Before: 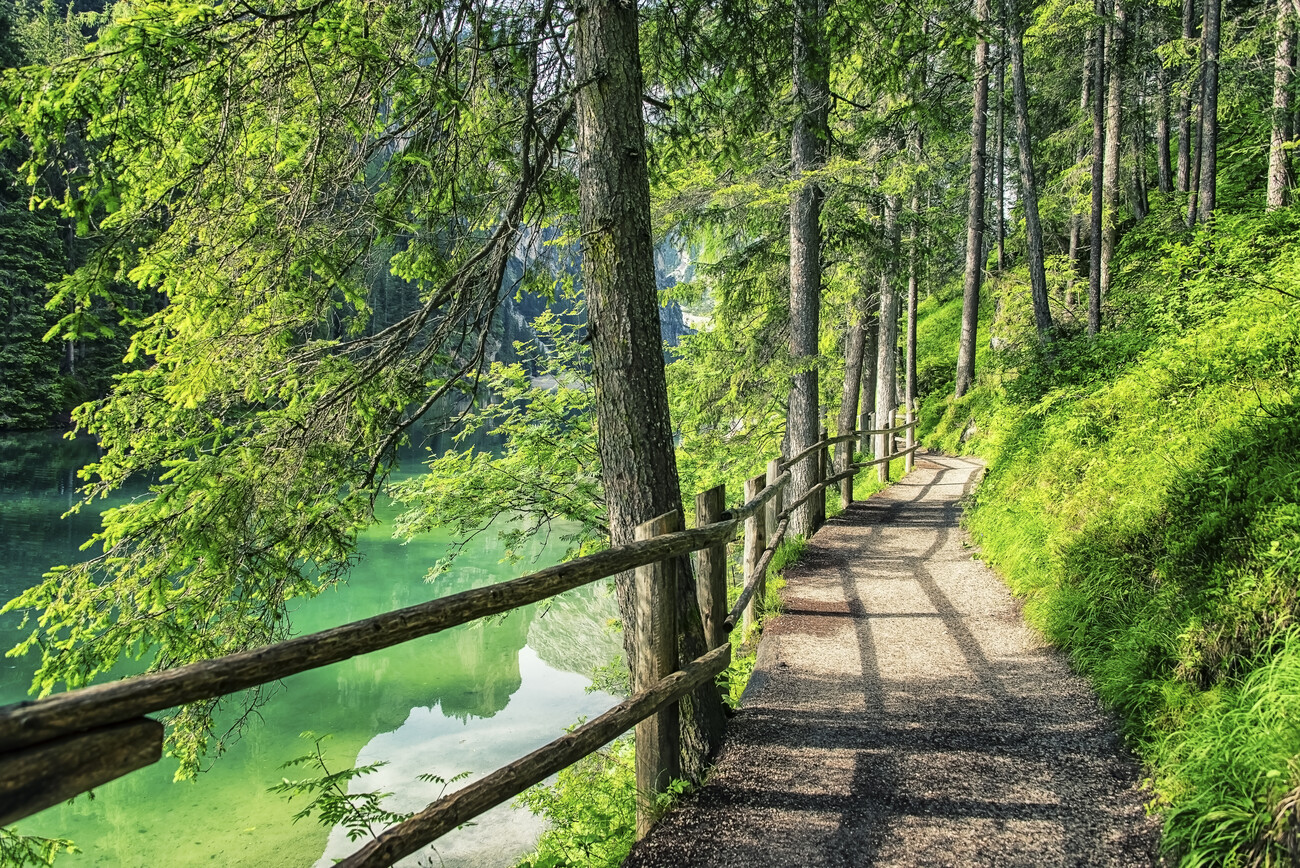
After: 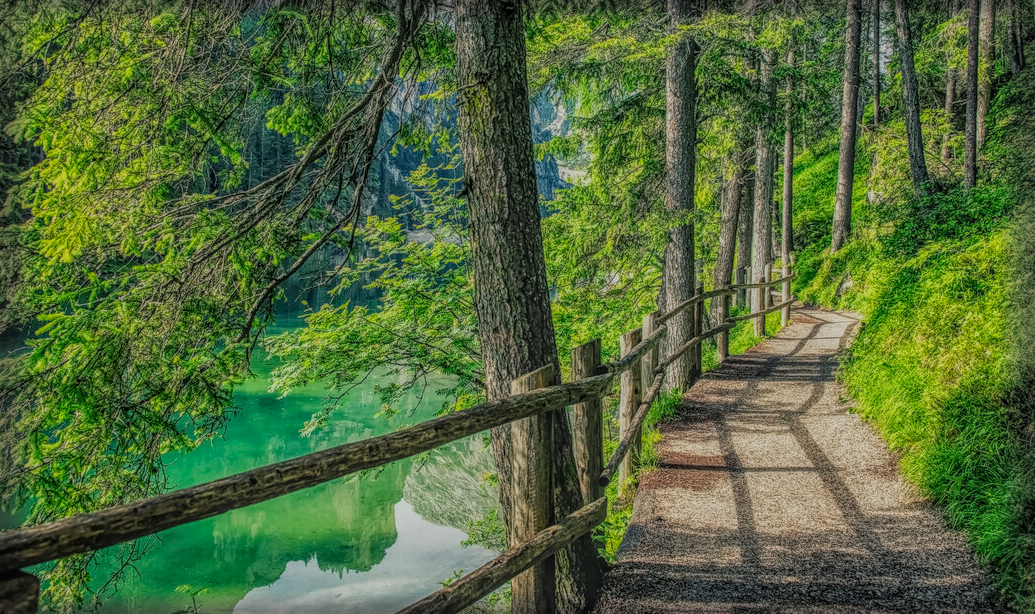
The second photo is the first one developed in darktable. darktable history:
local contrast: highlights 20%, shadows 25%, detail 200%, midtone range 0.2
crop: left 9.541%, top 16.931%, right 10.799%, bottom 12.326%
exposure: exposure -0.487 EV, compensate exposure bias true, compensate highlight preservation false
vignetting: fall-off start 92.8%, fall-off radius 5.74%, automatic ratio true, width/height ratio 1.331, shape 0.046
